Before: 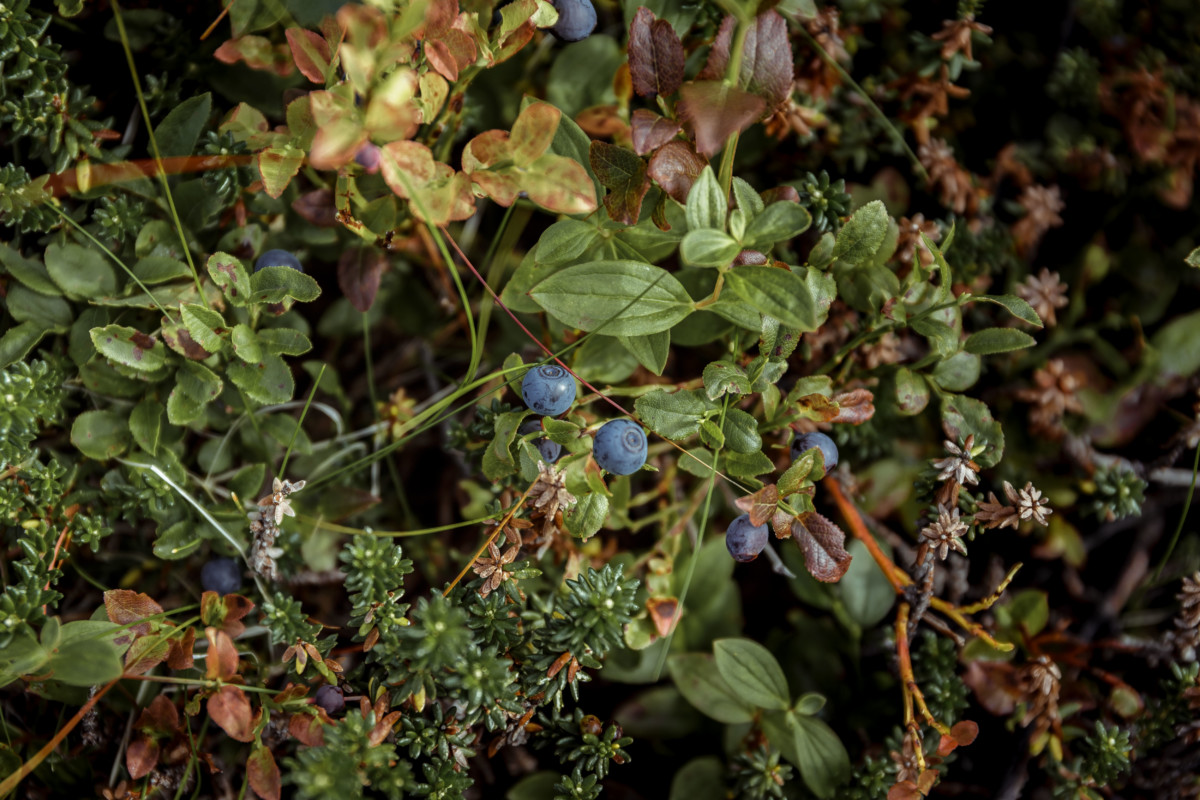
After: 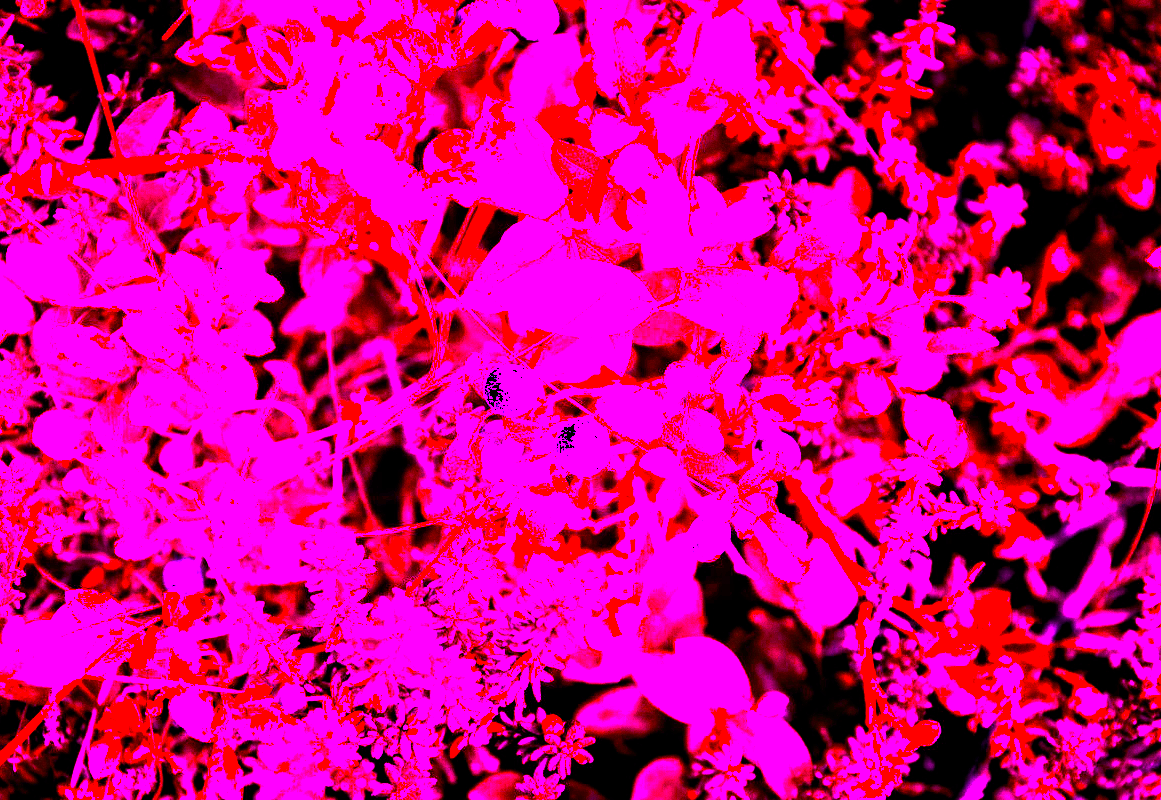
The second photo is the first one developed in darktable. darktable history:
crop and rotate: left 3.238%
color balance rgb: linear chroma grading › shadows -40%, linear chroma grading › highlights 40%, linear chroma grading › global chroma 45%, linear chroma grading › mid-tones -30%, perceptual saturation grading › global saturation 55%, perceptual saturation grading › highlights -50%, perceptual saturation grading › mid-tones 40%, perceptual saturation grading › shadows 30%, perceptual brilliance grading › global brilliance 20%, perceptual brilliance grading › shadows -40%, global vibrance 35%
white balance: red 8, blue 8
grain: coarseness 8.68 ISO, strength 31.94%
